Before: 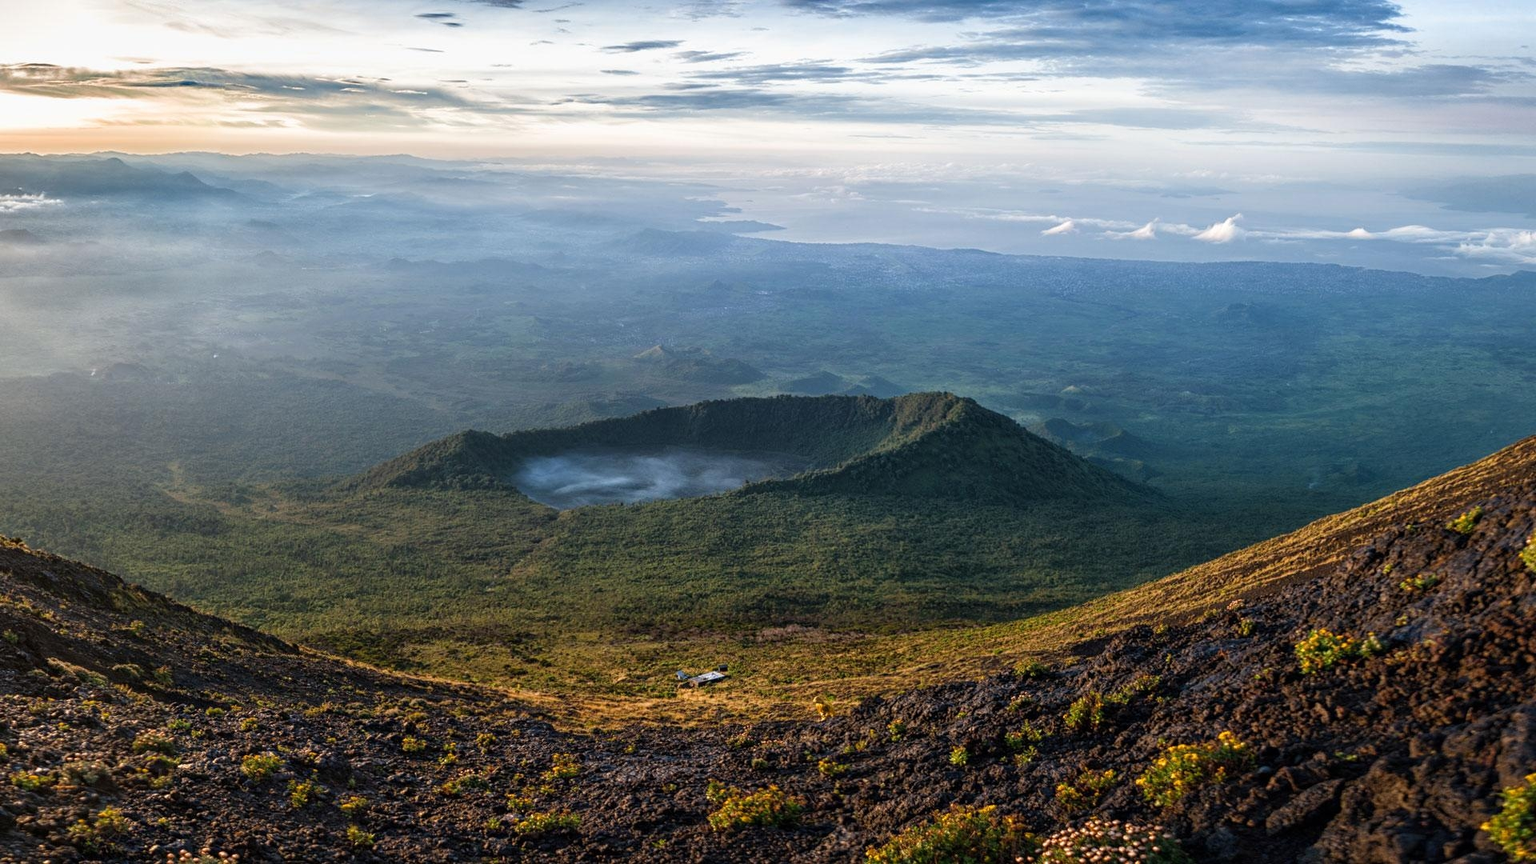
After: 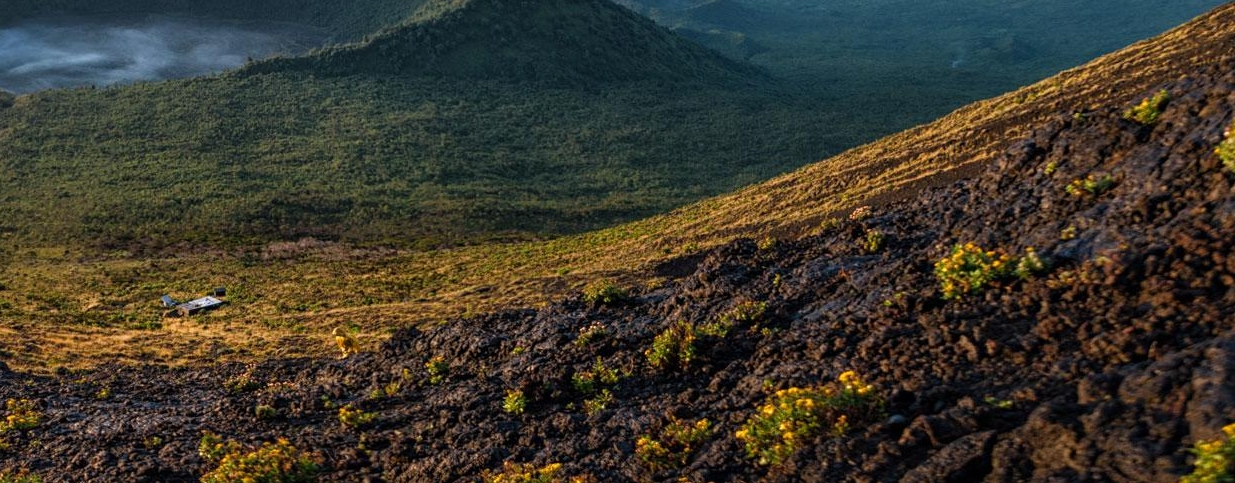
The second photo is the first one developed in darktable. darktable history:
crop and rotate: left 35.659%, top 50.334%, bottom 4.887%
